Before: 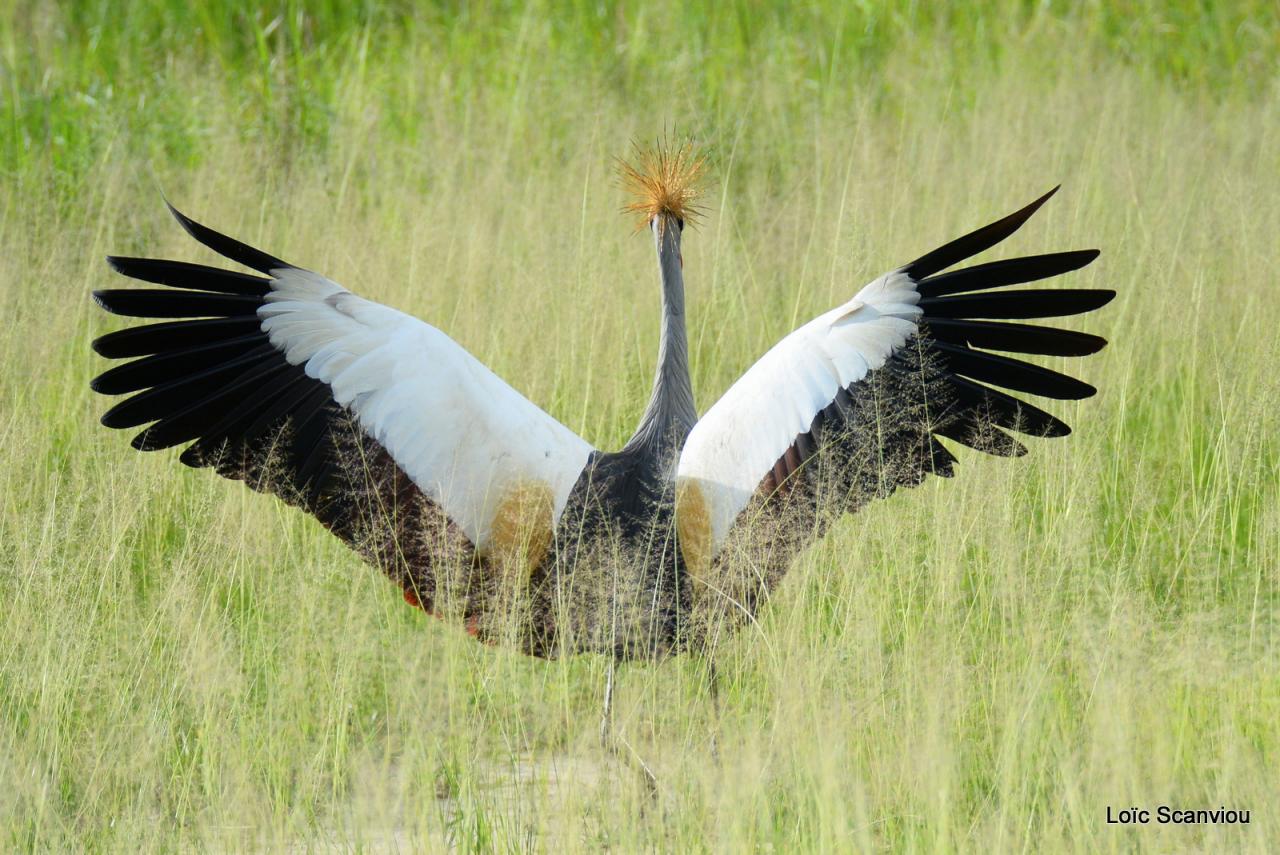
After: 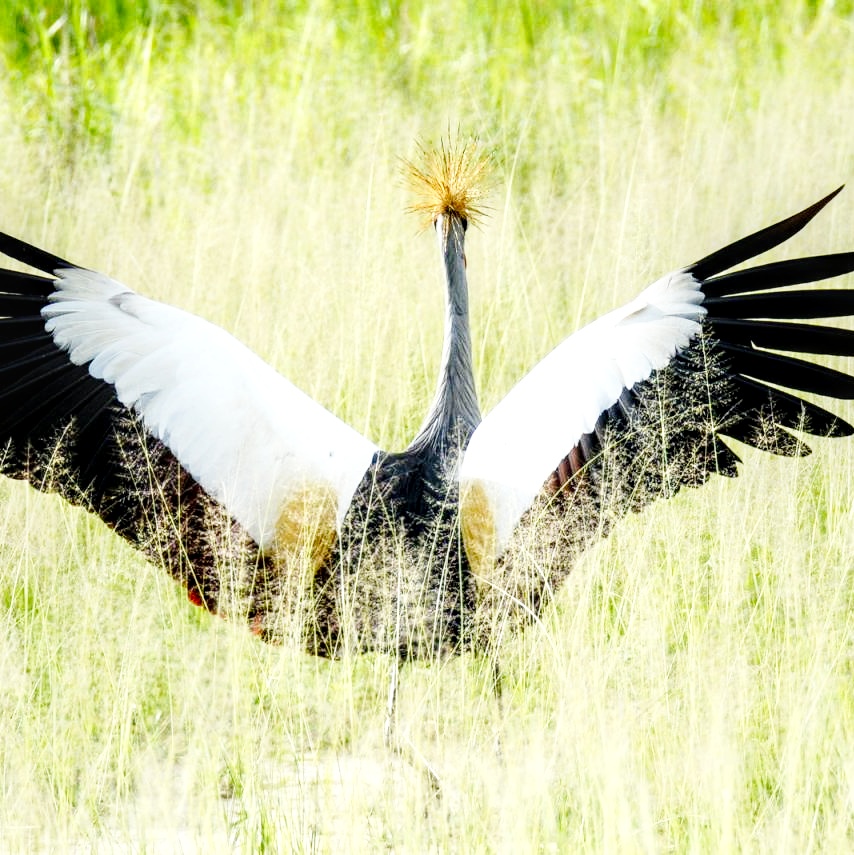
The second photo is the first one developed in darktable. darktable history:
base curve: curves: ch0 [(0, 0.003) (0.001, 0.002) (0.006, 0.004) (0.02, 0.022) (0.048, 0.086) (0.094, 0.234) (0.162, 0.431) (0.258, 0.629) (0.385, 0.8) (0.548, 0.918) (0.751, 0.988) (1, 1)], preserve colors none
local contrast: highlights 60%, shadows 61%, detail 160%
crop: left 16.953%, right 16.272%
